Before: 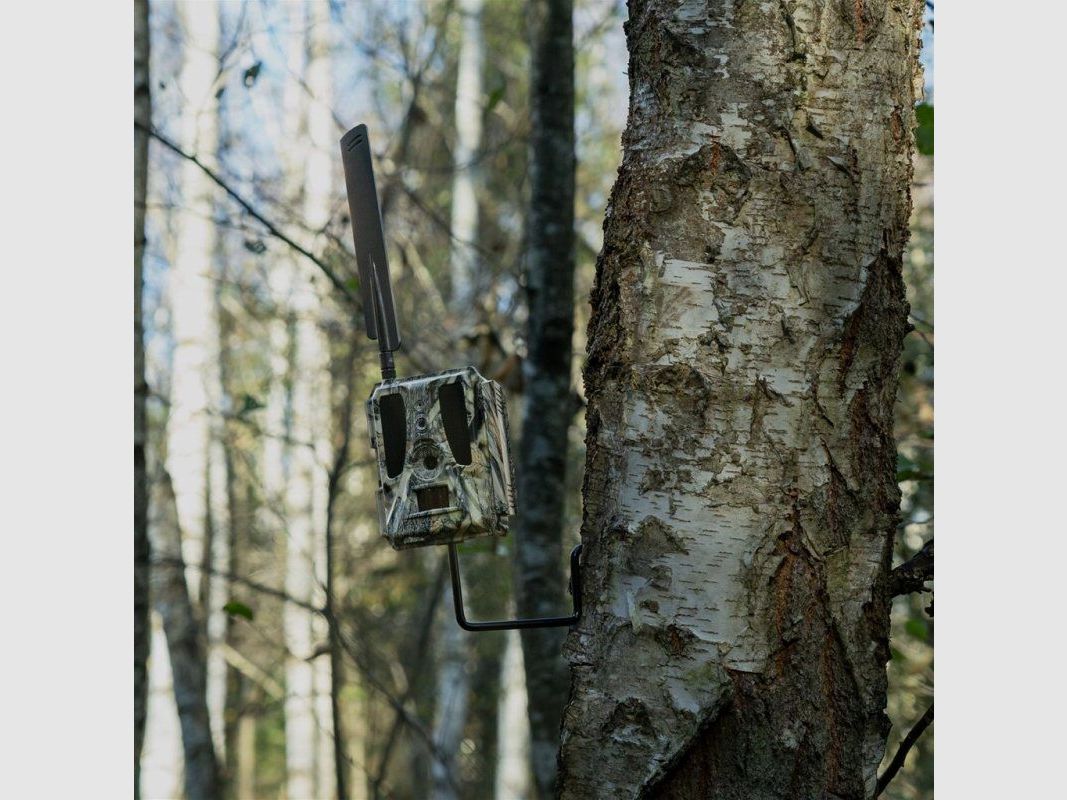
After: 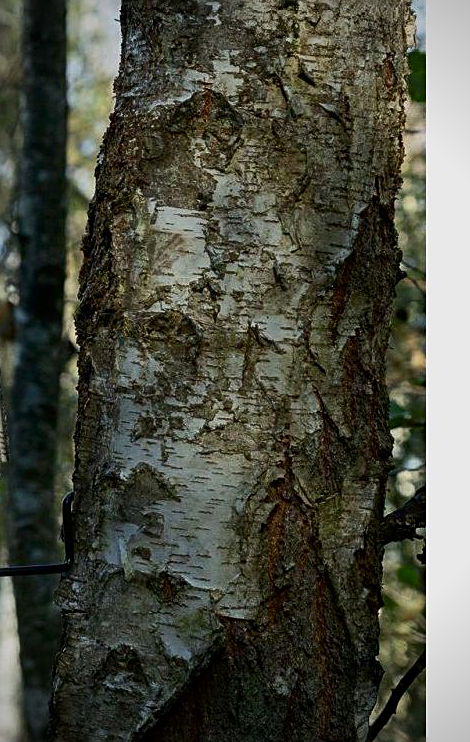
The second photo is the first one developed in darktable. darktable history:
sharpen: on, module defaults
vignetting: on, module defaults
crop: left 47.628%, top 6.643%, right 7.874%
contrast brightness saturation: contrast 0.13, brightness -0.05, saturation 0.16
